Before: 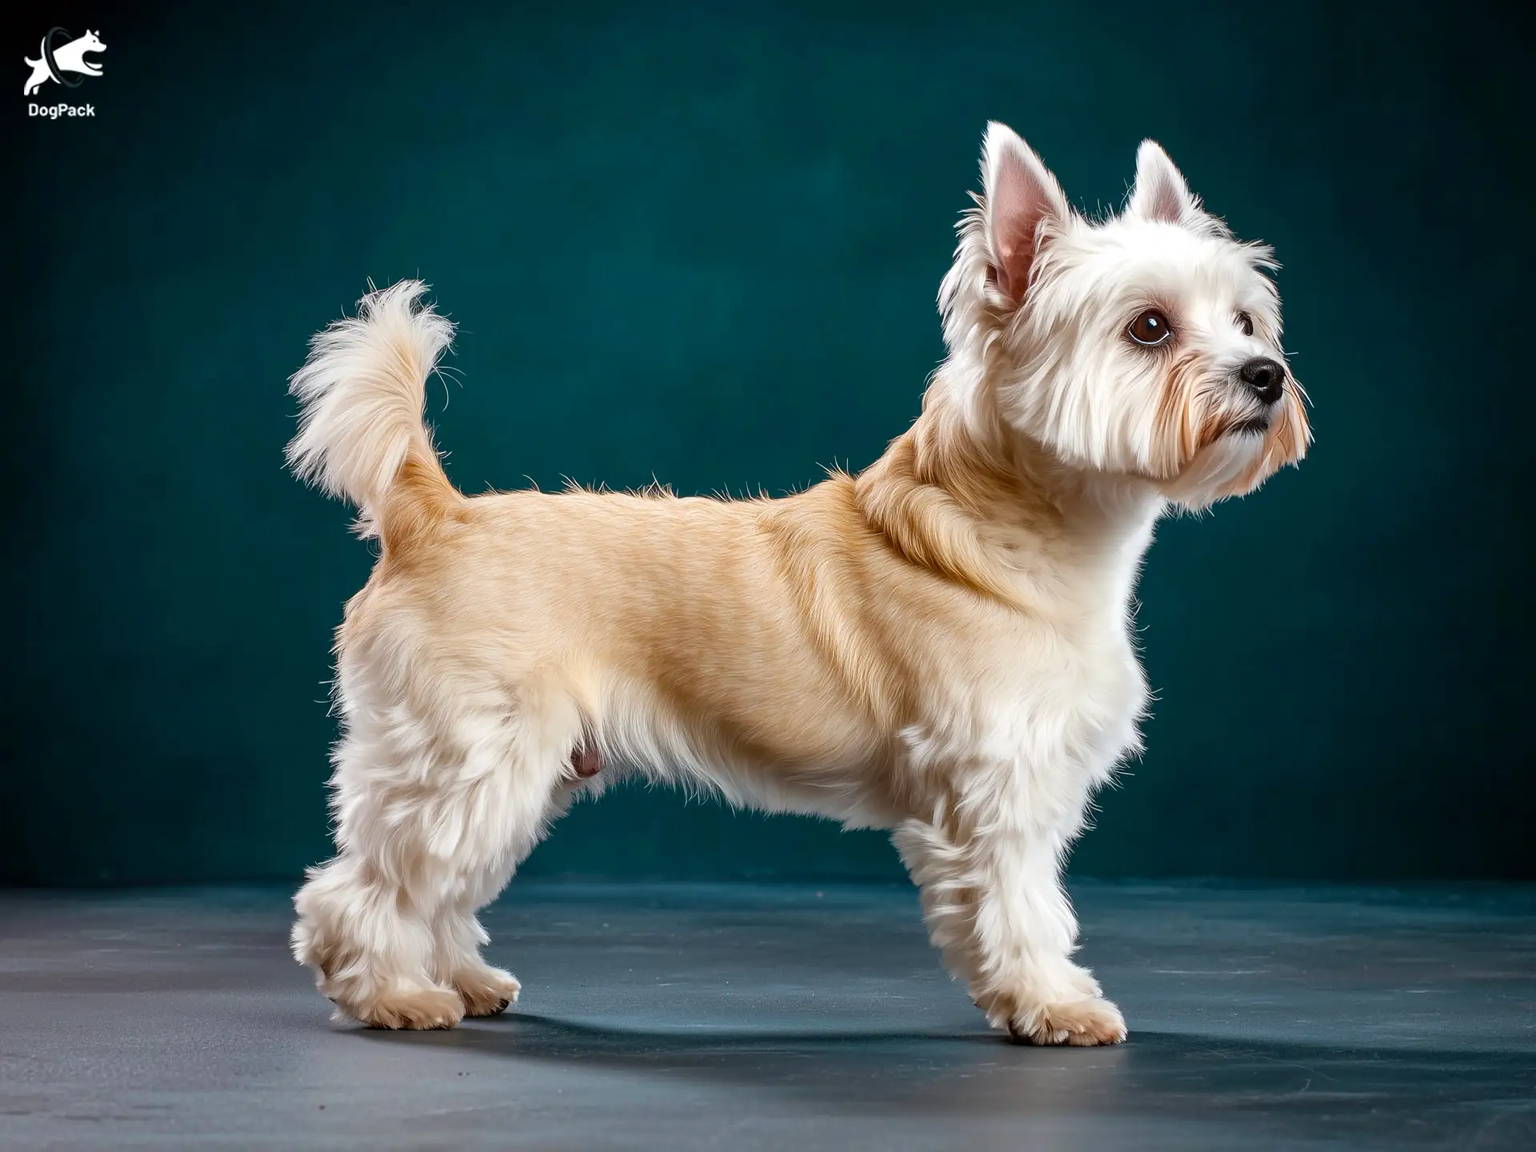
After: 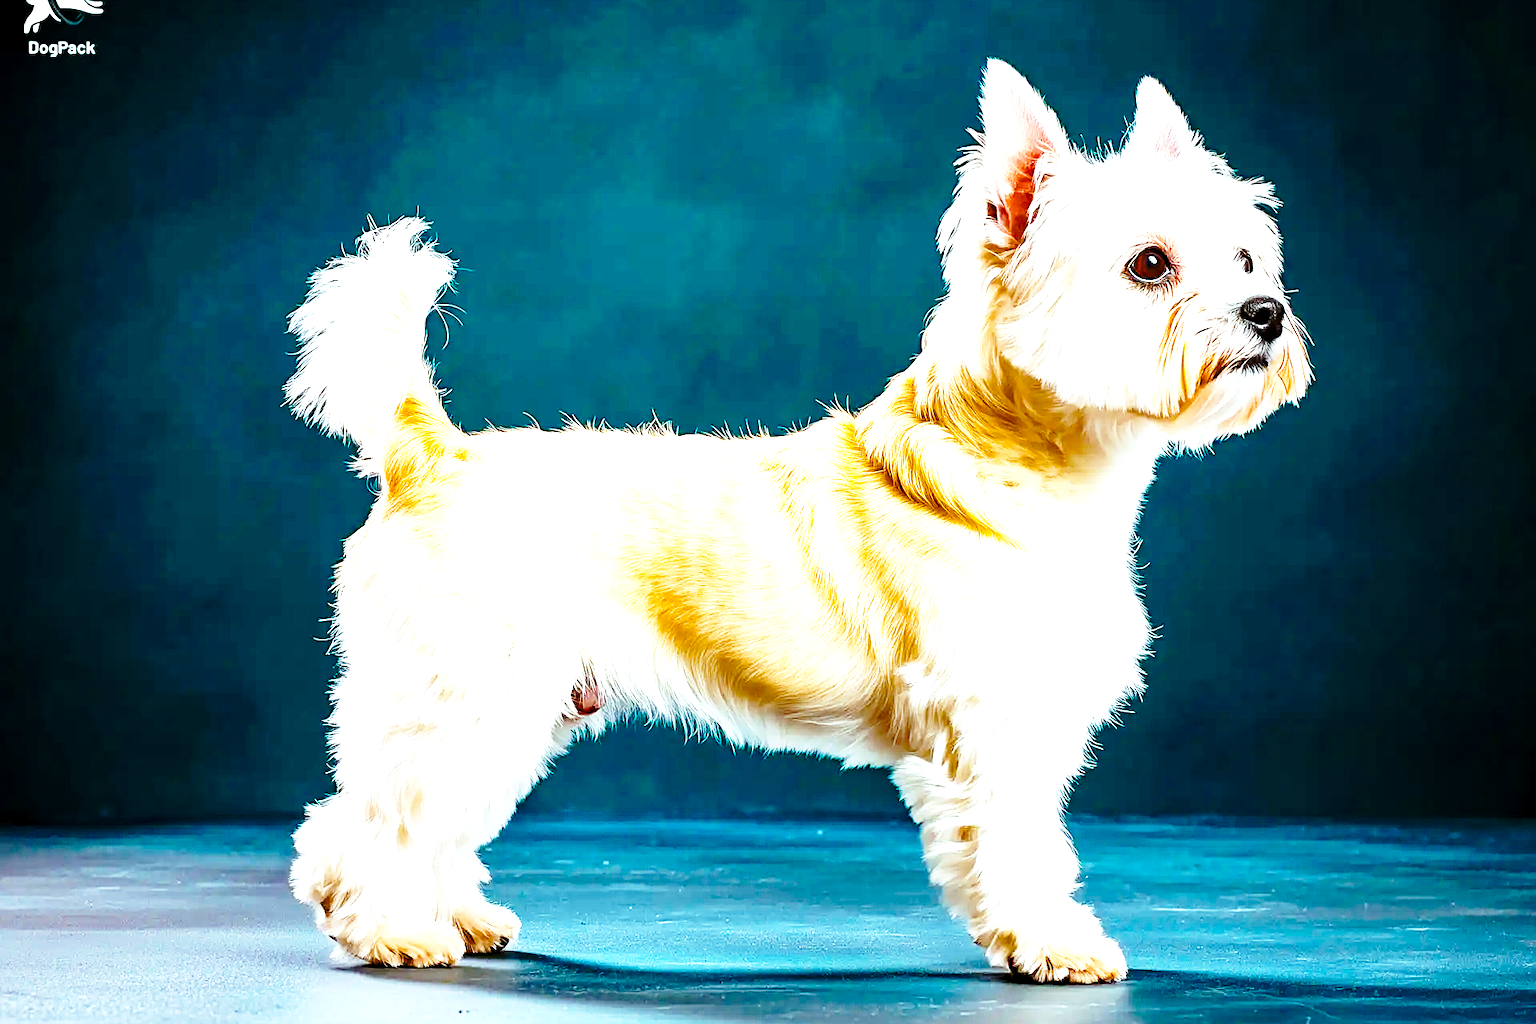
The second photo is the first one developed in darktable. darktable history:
haze removal: compatibility mode true, adaptive false
exposure: black level correction 0, exposure 1.4 EV, compensate highlight preservation false
crop and rotate: top 5.446%, bottom 5.66%
base curve: curves: ch0 [(0, 0) (0.028, 0.03) (0.121, 0.232) (0.46, 0.748) (0.859, 0.968) (1, 1)], exposure shift 0.01, preserve colors none
color balance rgb: highlights gain › luminance 15.345%, highlights gain › chroma 3.899%, highlights gain › hue 209.16°, global offset › luminance -0.48%, linear chroma grading › global chroma 9.084%, perceptual saturation grading › global saturation 19.913%, global vibrance 9.477%, contrast 15.092%, saturation formula JzAzBz (2021)
tone equalizer: edges refinement/feathering 500, mask exposure compensation -1.57 EV, preserve details no
sharpen: on, module defaults
